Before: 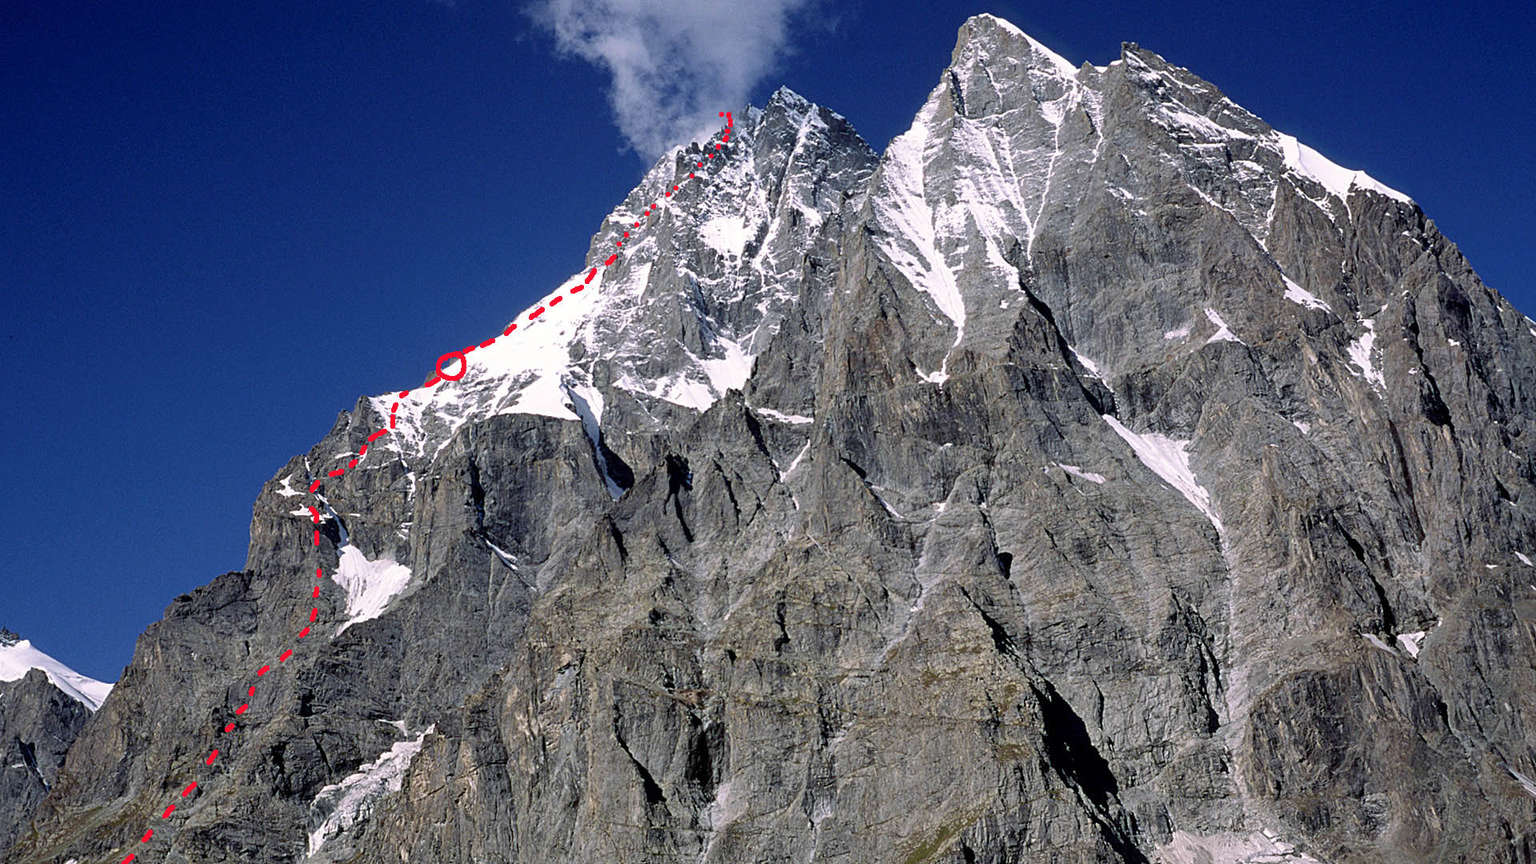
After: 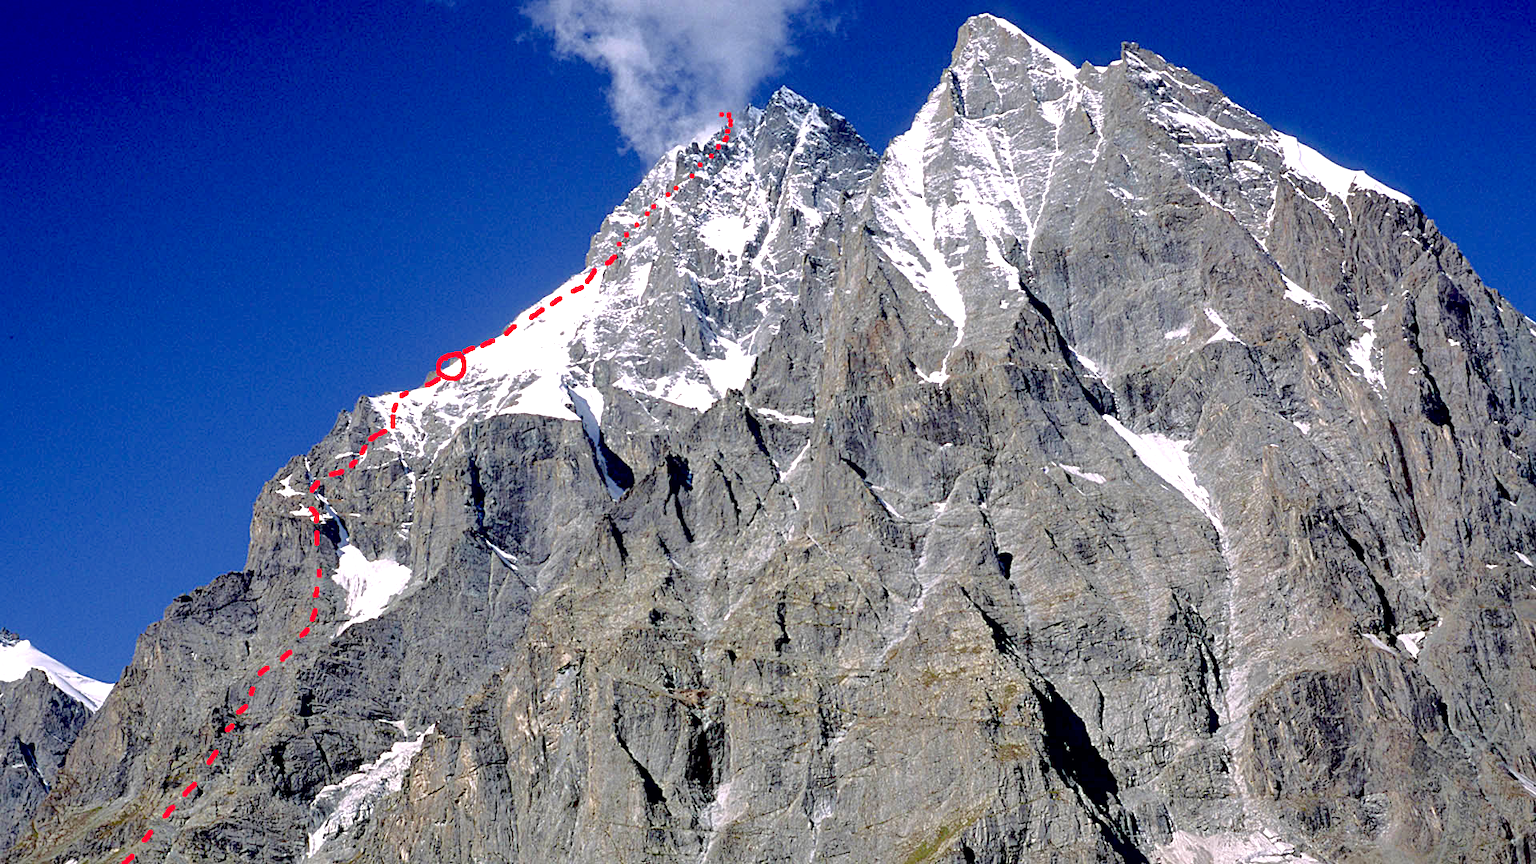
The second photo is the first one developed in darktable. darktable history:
local contrast: mode bilateral grid, contrast 21, coarseness 50, detail 119%, midtone range 0.2
tone equalizer: -8 EV -0.032 EV, -7 EV 0.018 EV, -6 EV -0.008 EV, -5 EV 0.009 EV, -4 EV -0.042 EV, -3 EV -0.237 EV, -2 EV -0.664 EV, -1 EV -0.994 EV, +0 EV -0.947 EV, edges refinement/feathering 500, mask exposure compensation -1.57 EV, preserve details no
exposure: black level correction 0.009, exposure 1.422 EV, compensate exposure bias true, compensate highlight preservation false
